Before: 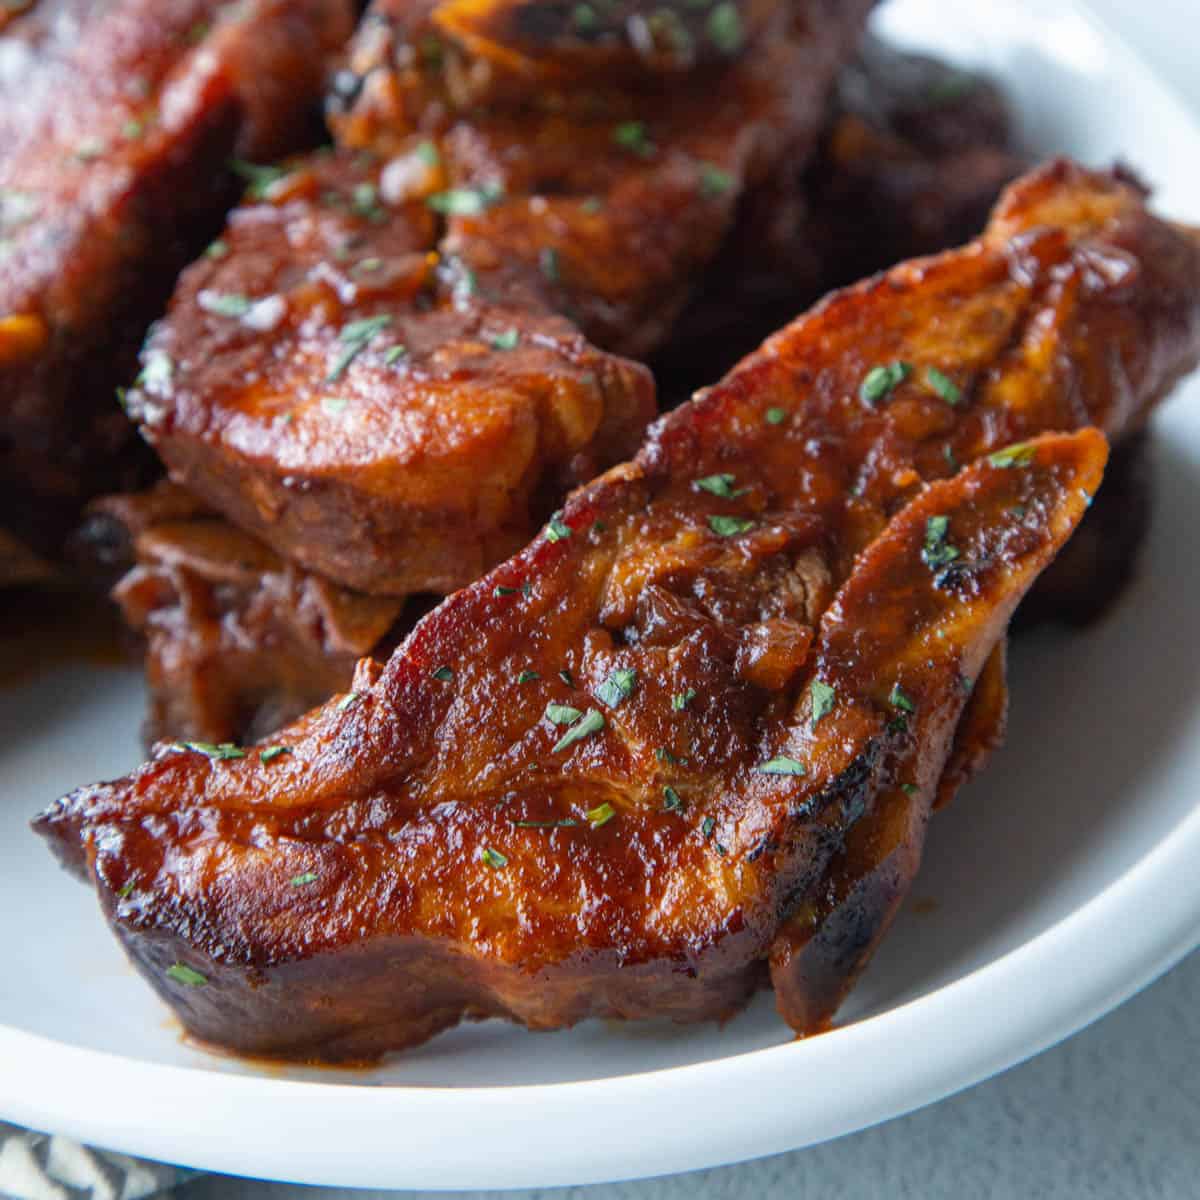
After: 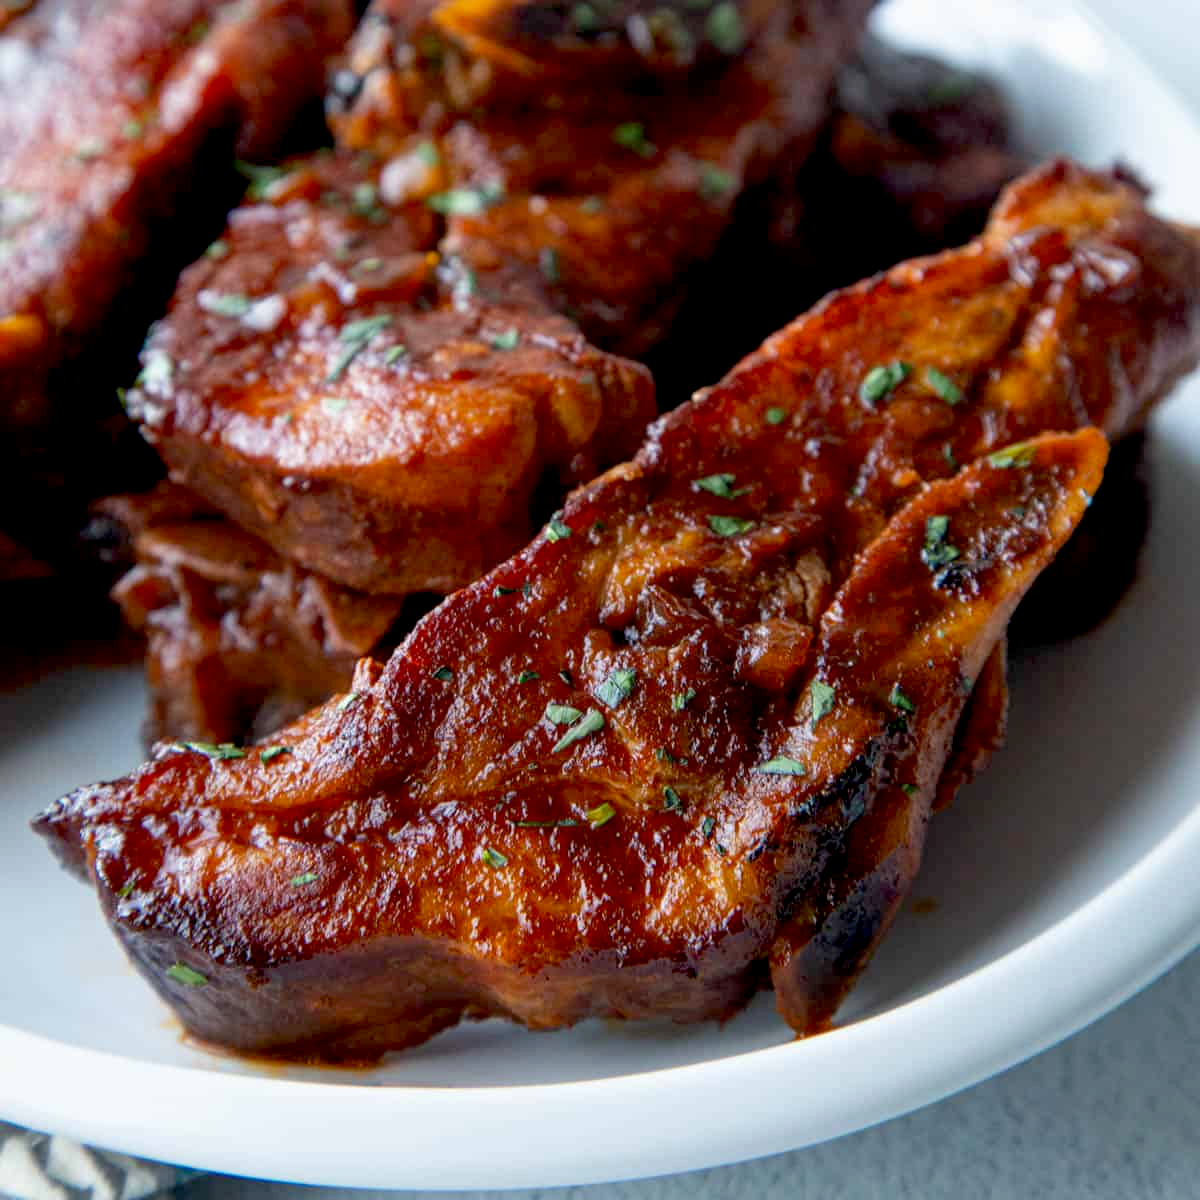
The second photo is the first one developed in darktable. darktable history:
exposure: black level correction 0.016, exposure -0.009 EV, compensate highlight preservation false
